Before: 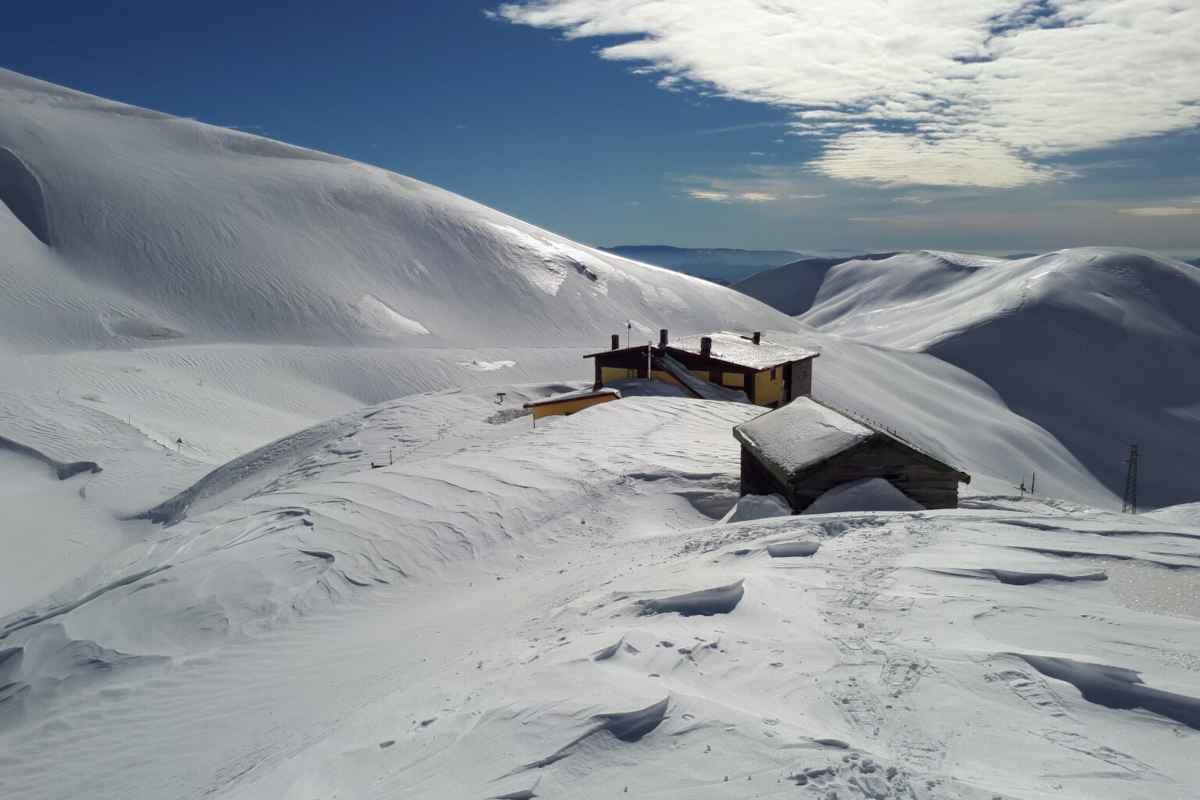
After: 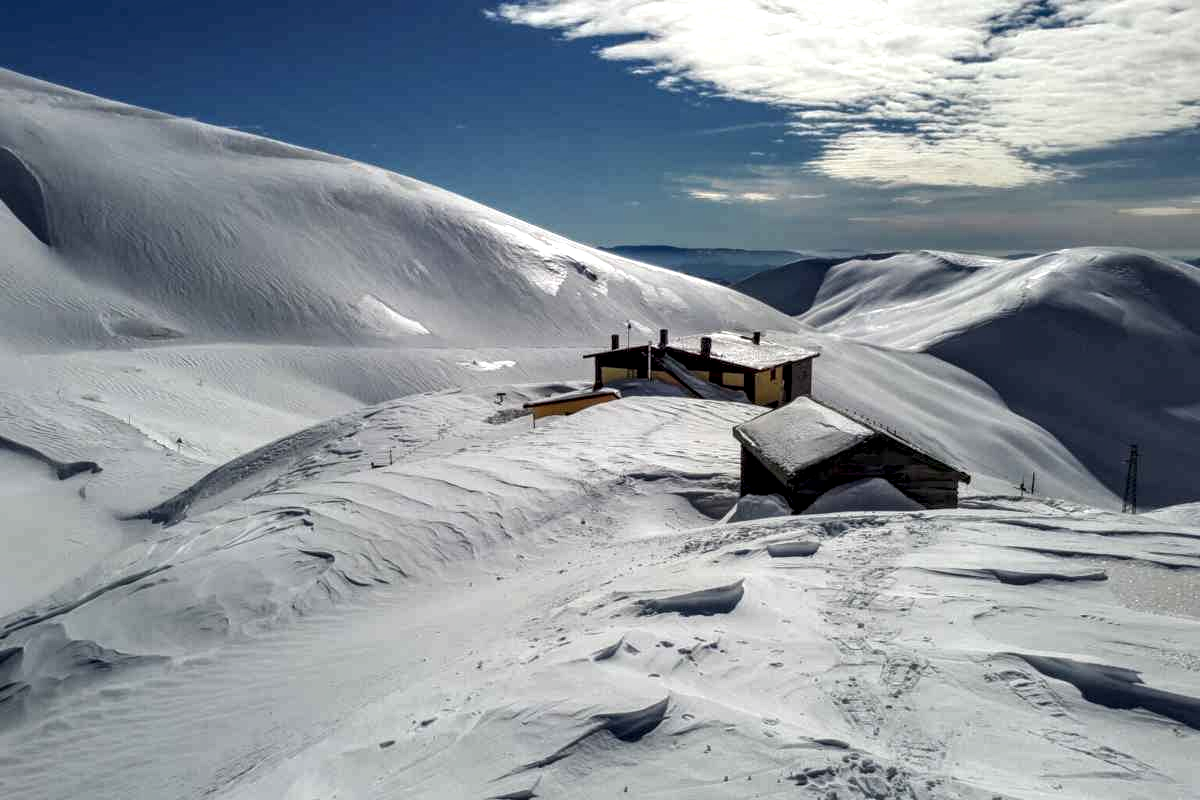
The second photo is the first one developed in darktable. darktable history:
color correction: highlights a* 0.003, highlights b* -0.283
exposure: black level correction 0.002, compensate highlight preservation false
local contrast: highlights 79%, shadows 56%, detail 175%, midtone range 0.428
